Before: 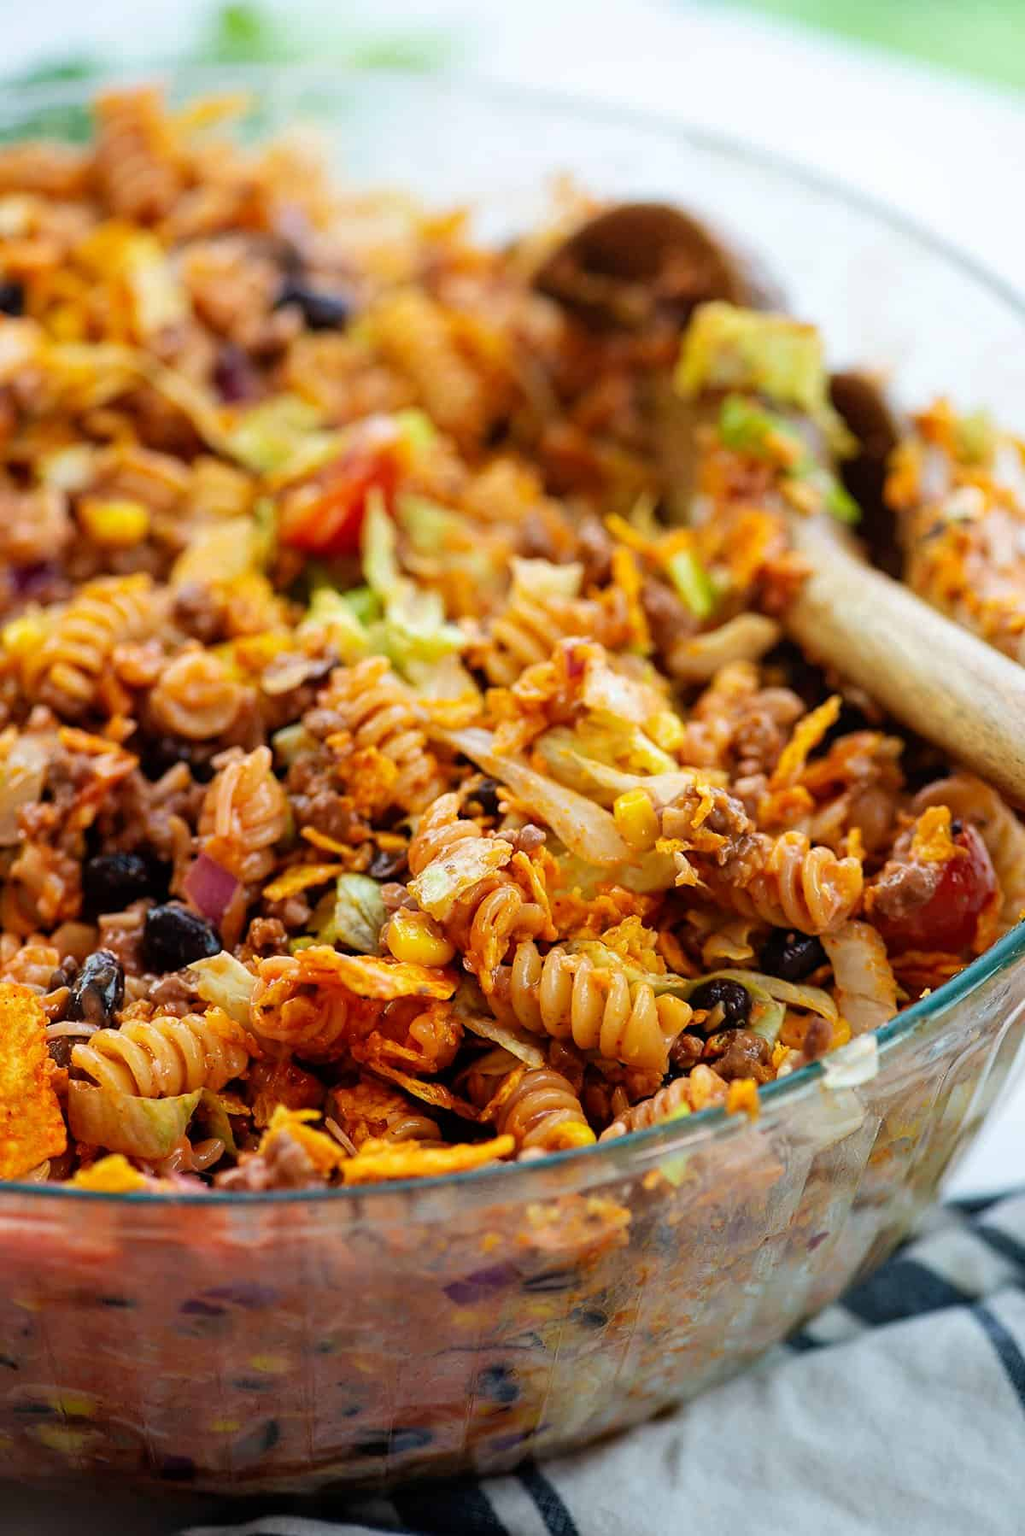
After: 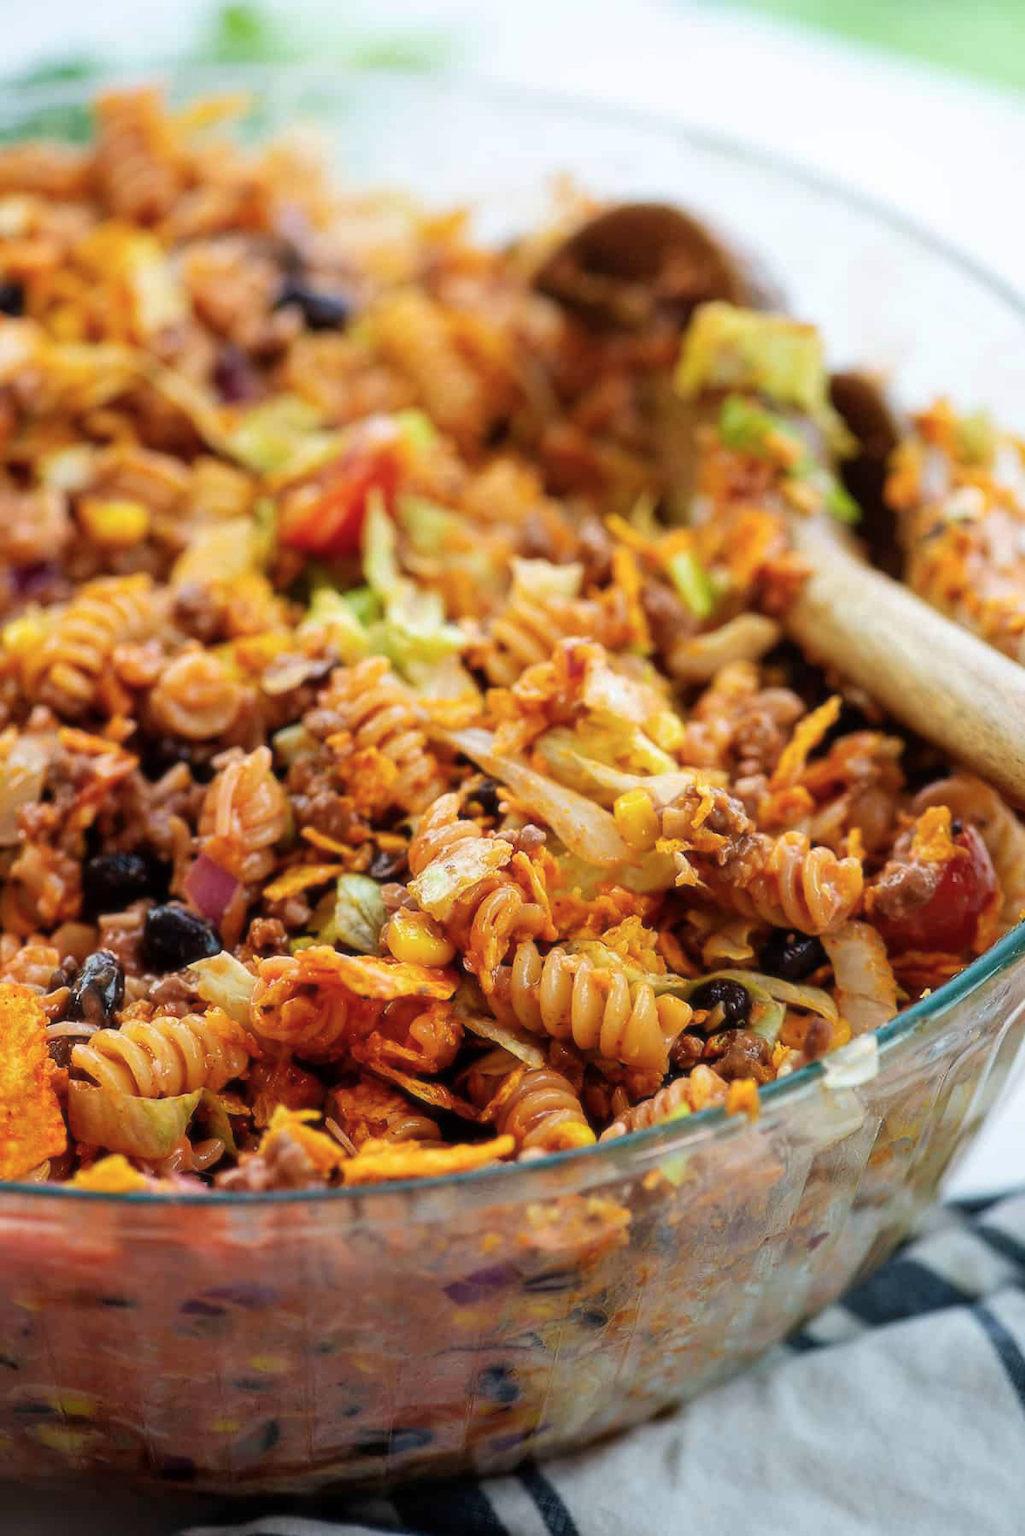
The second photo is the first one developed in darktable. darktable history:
exposure: compensate highlight preservation false
soften: size 10%, saturation 50%, brightness 0.2 EV, mix 10%
